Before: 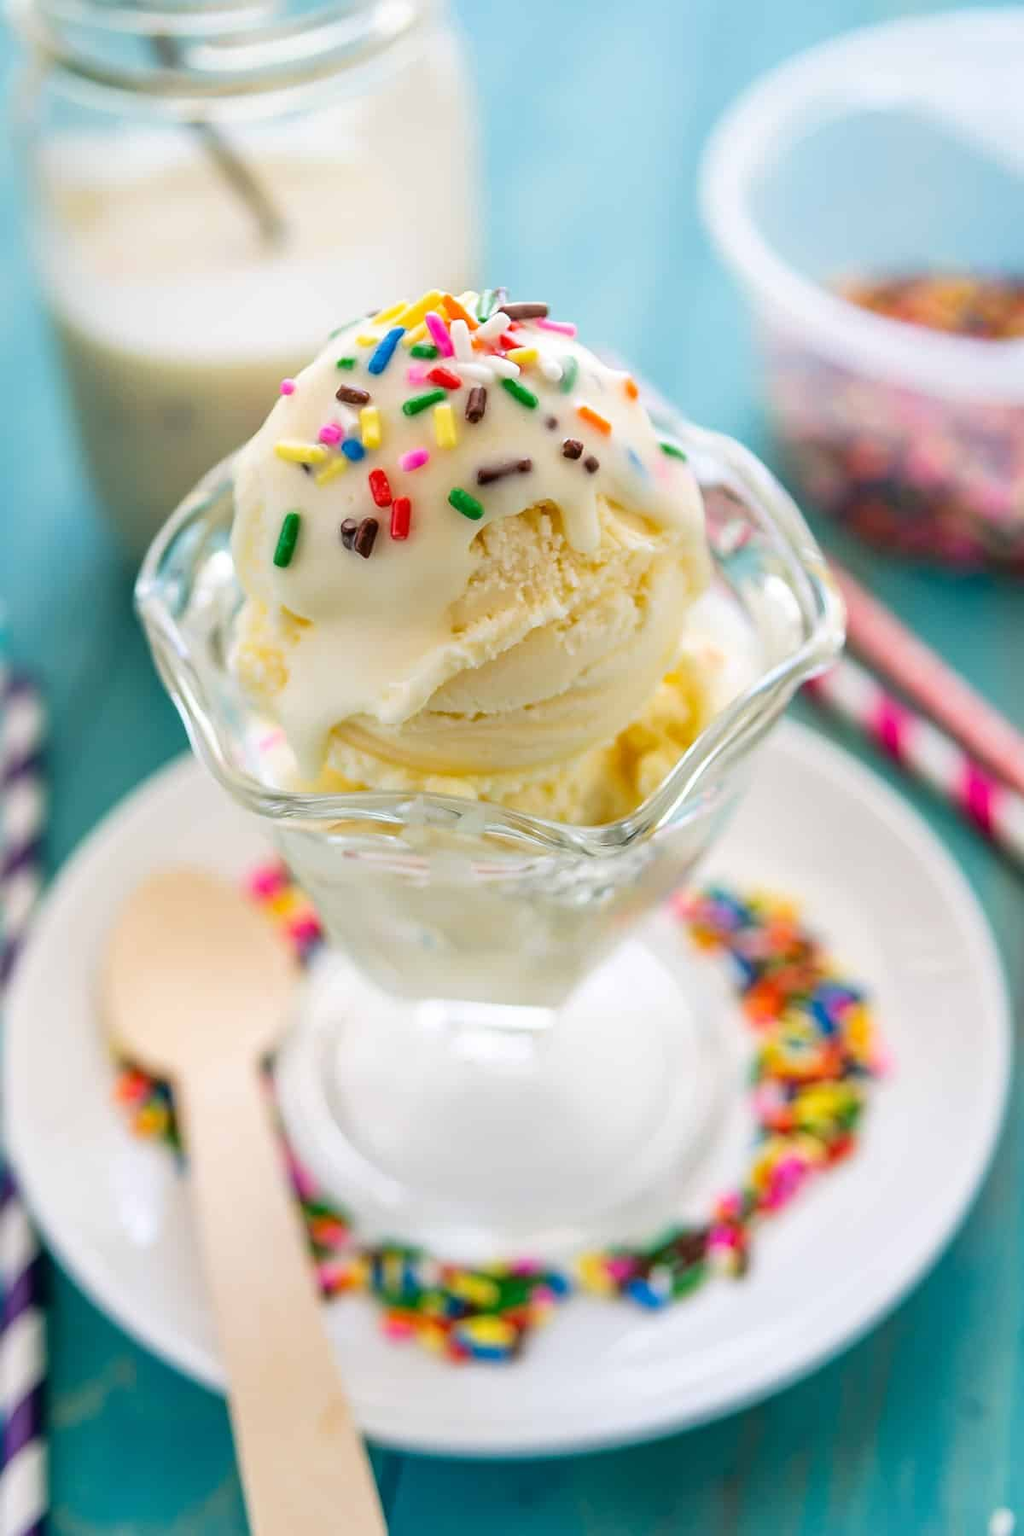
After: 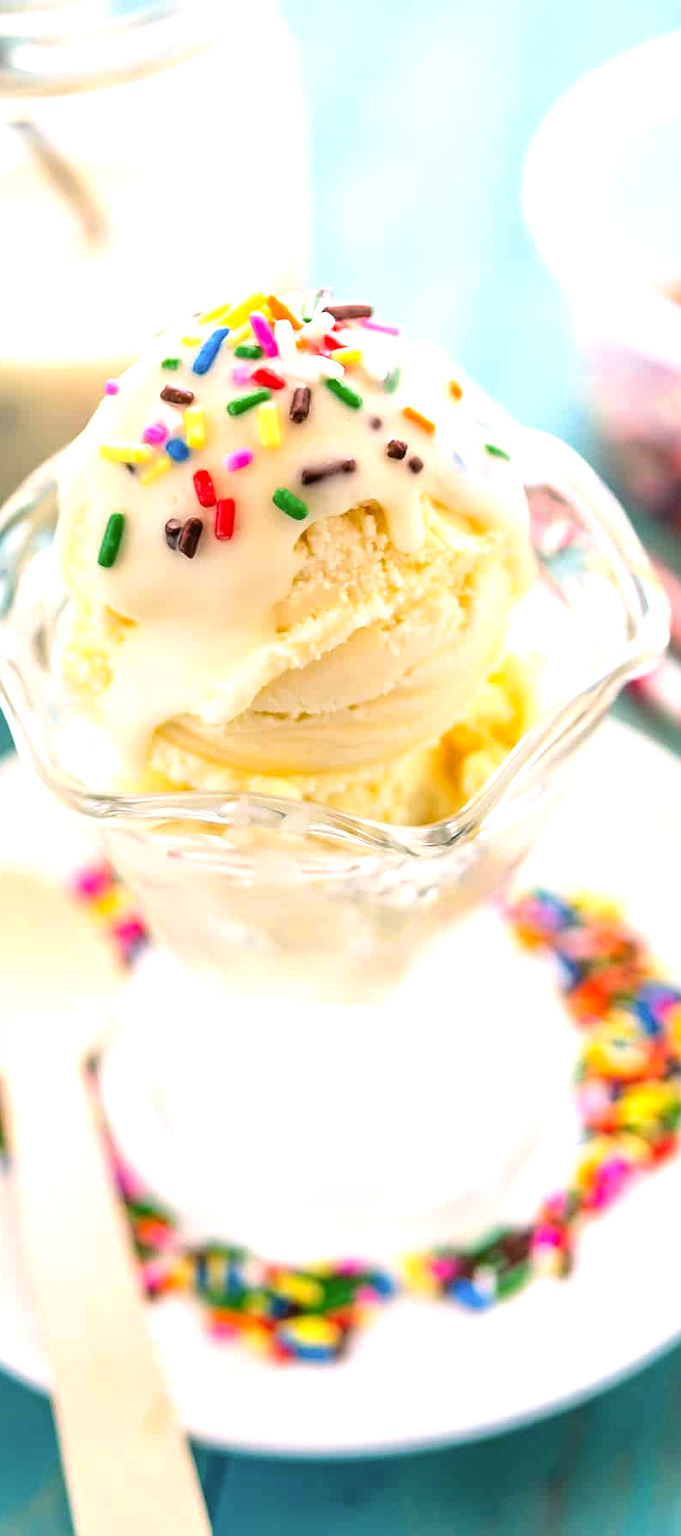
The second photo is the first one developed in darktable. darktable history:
color correction: highlights a* 8.02, highlights b* 4.23
tone equalizer: -8 EV -0.754 EV, -7 EV -0.67 EV, -6 EV -0.629 EV, -5 EV -0.417 EV, -3 EV 0.402 EV, -2 EV 0.6 EV, -1 EV 0.7 EV, +0 EV 0.742 EV
crop: left 17.209%, right 16.163%
